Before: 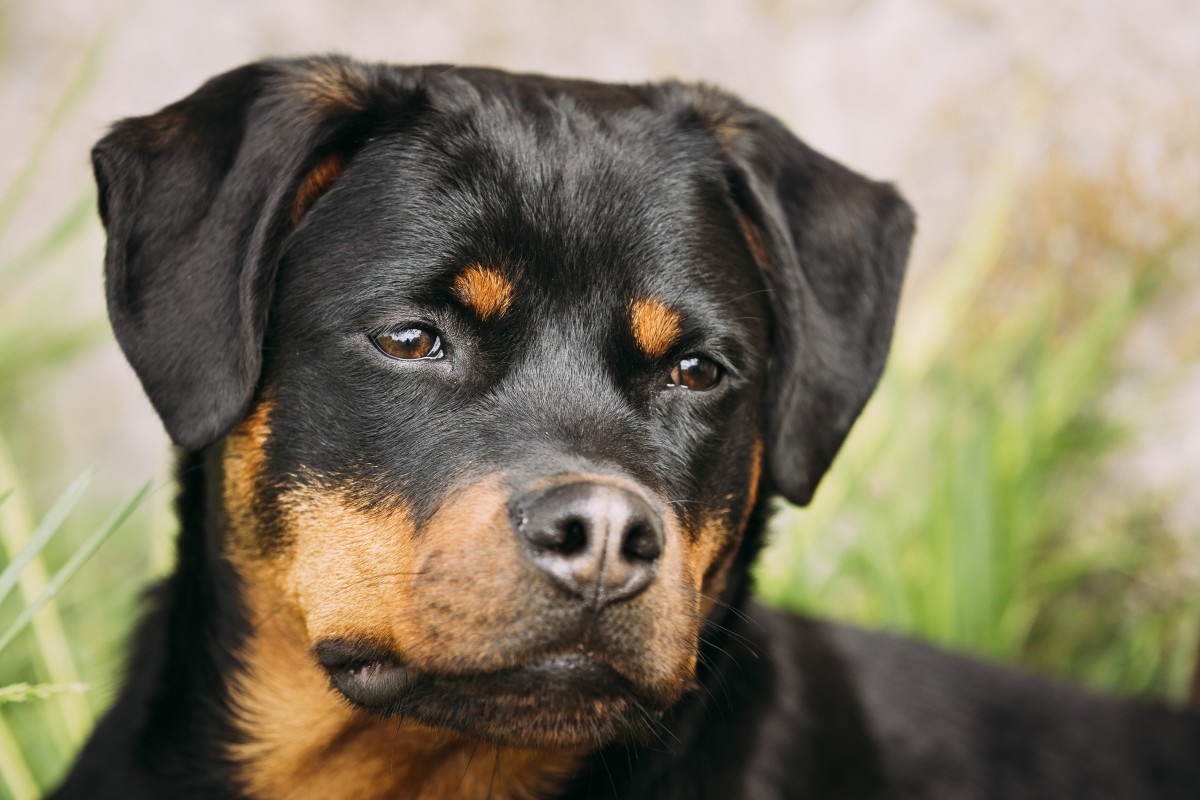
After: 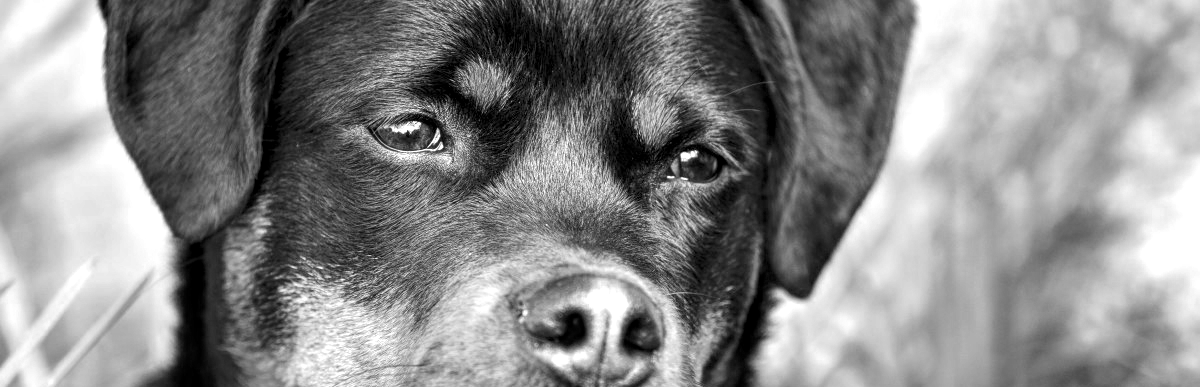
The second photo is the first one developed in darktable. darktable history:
color calibration: output gray [0.21, 0.42, 0.37, 0], gray › normalize channels true, illuminant same as pipeline (D50), adaptation XYZ, x 0.346, y 0.359, gamut compression 0
white balance: red 0.98, blue 1.61
local contrast: highlights 99%, shadows 86%, detail 160%, midtone range 0.2
crop and rotate: top 26.056%, bottom 25.543%
